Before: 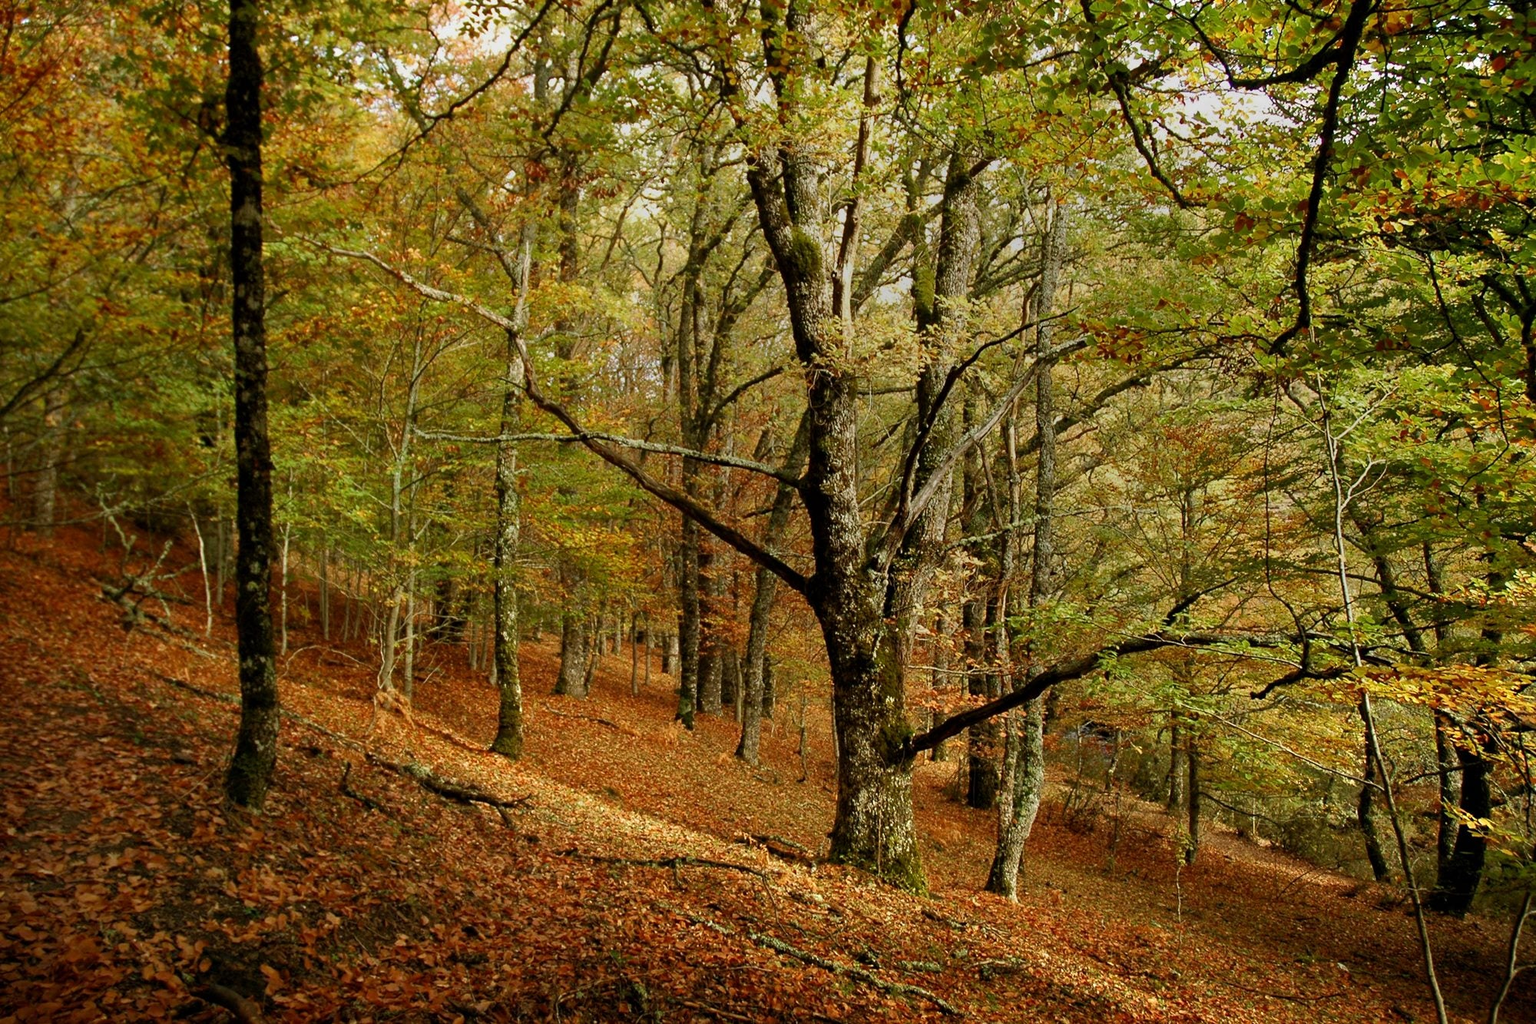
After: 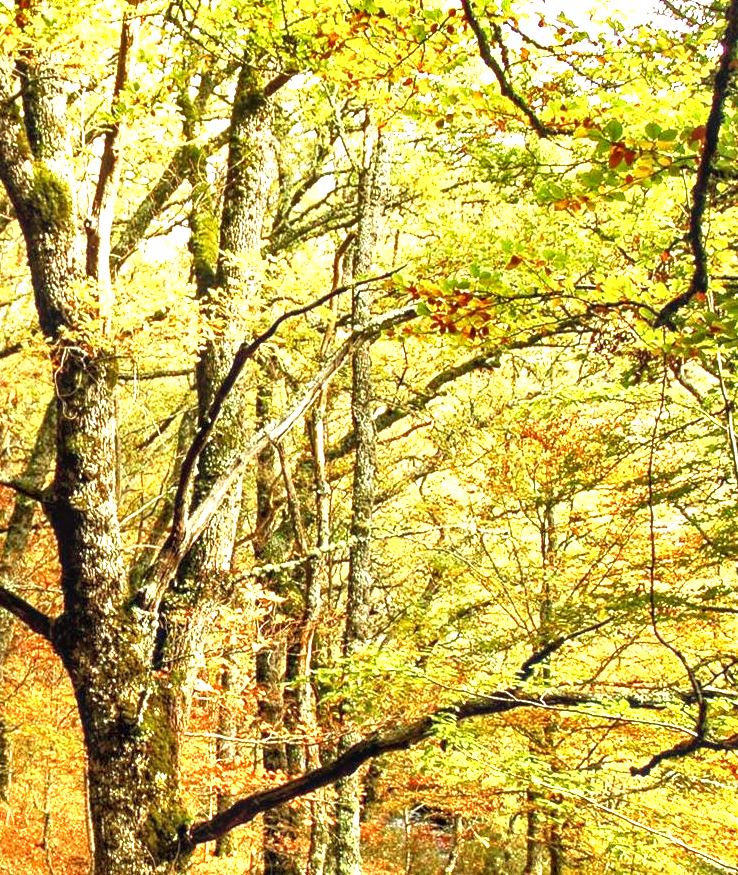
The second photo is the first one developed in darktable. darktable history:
crop and rotate: left 49.936%, top 10.094%, right 13.136%, bottom 24.256%
local contrast: on, module defaults
exposure: exposure 2.25 EV, compensate highlight preservation false
shadows and highlights: shadows 37.27, highlights -28.18, soften with gaussian
